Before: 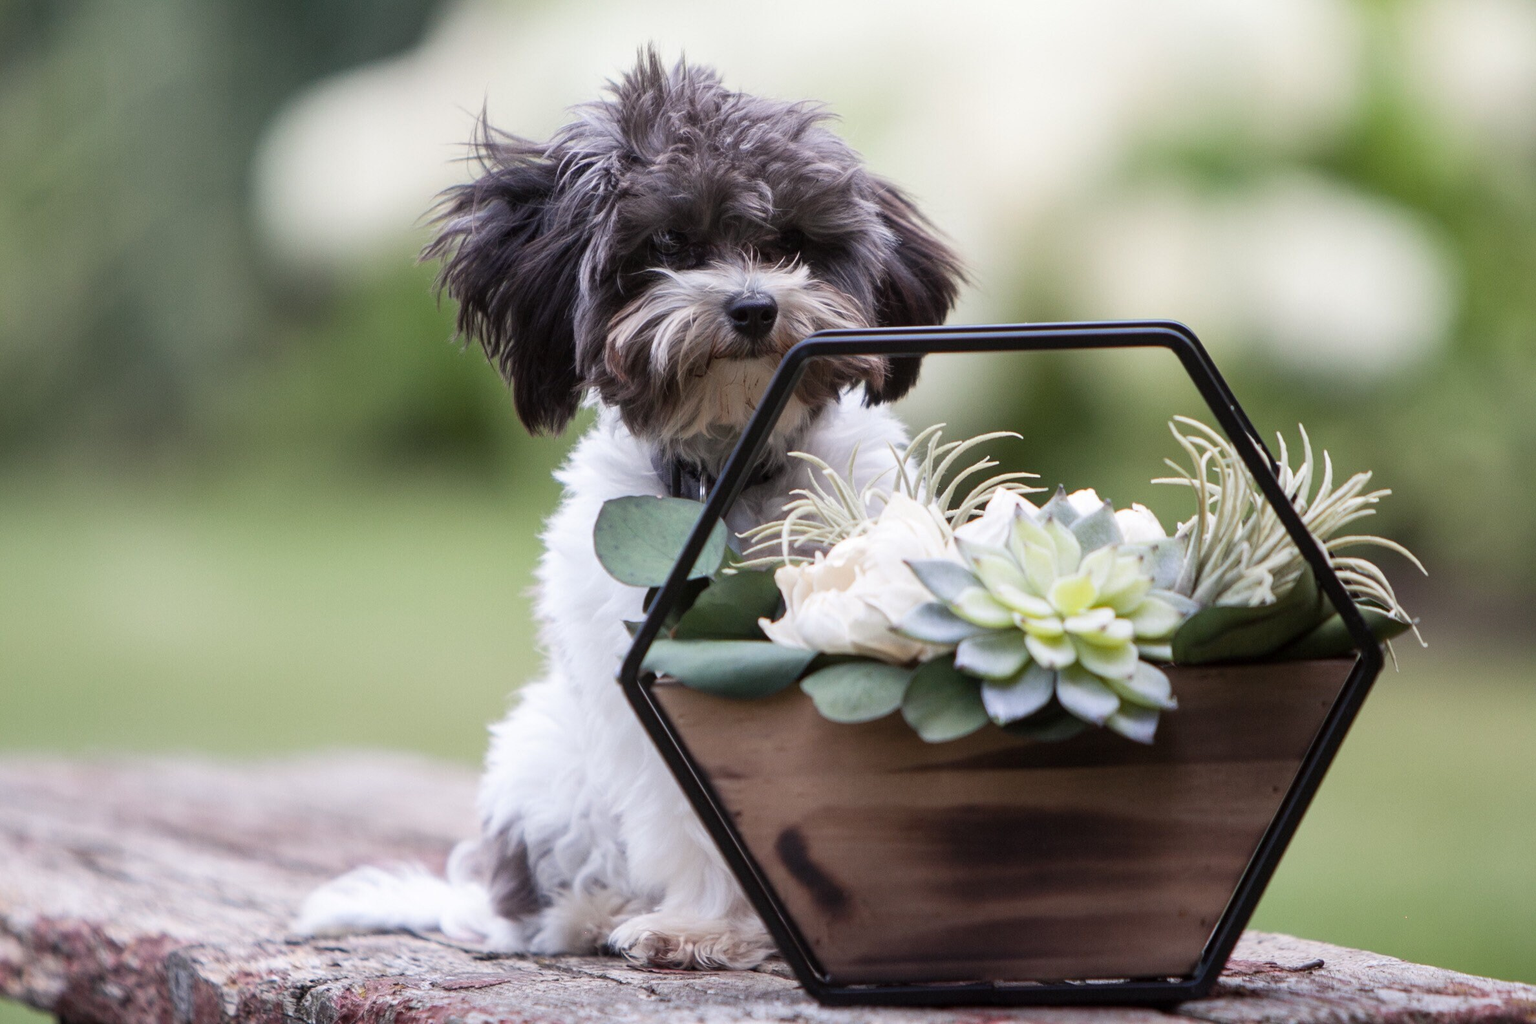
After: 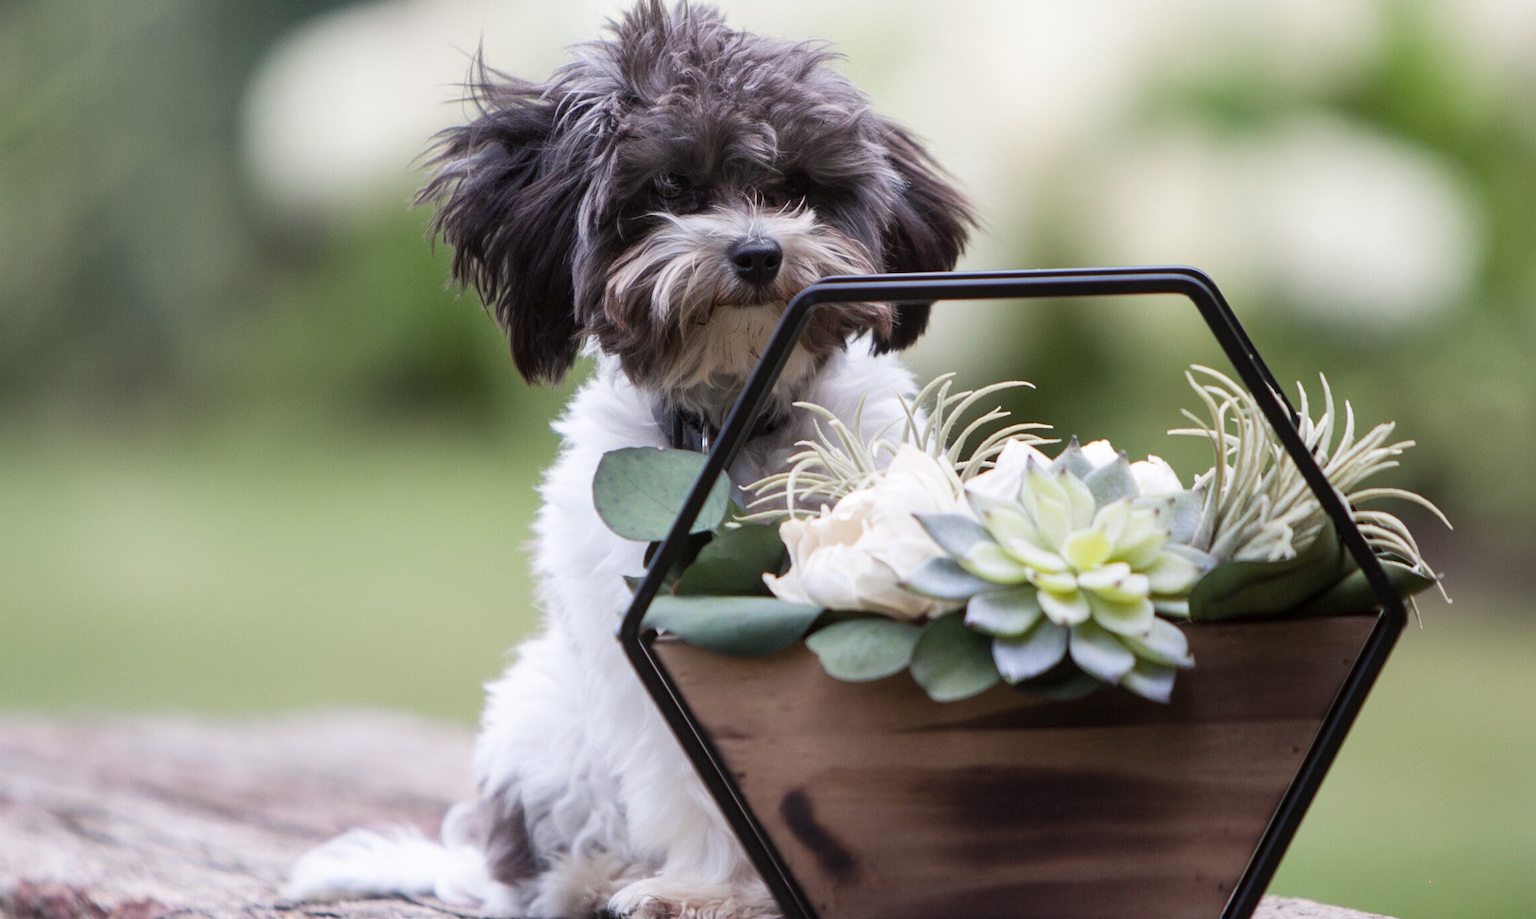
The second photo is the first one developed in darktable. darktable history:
crop: left 1.228%, top 6.101%, right 1.751%, bottom 6.728%
